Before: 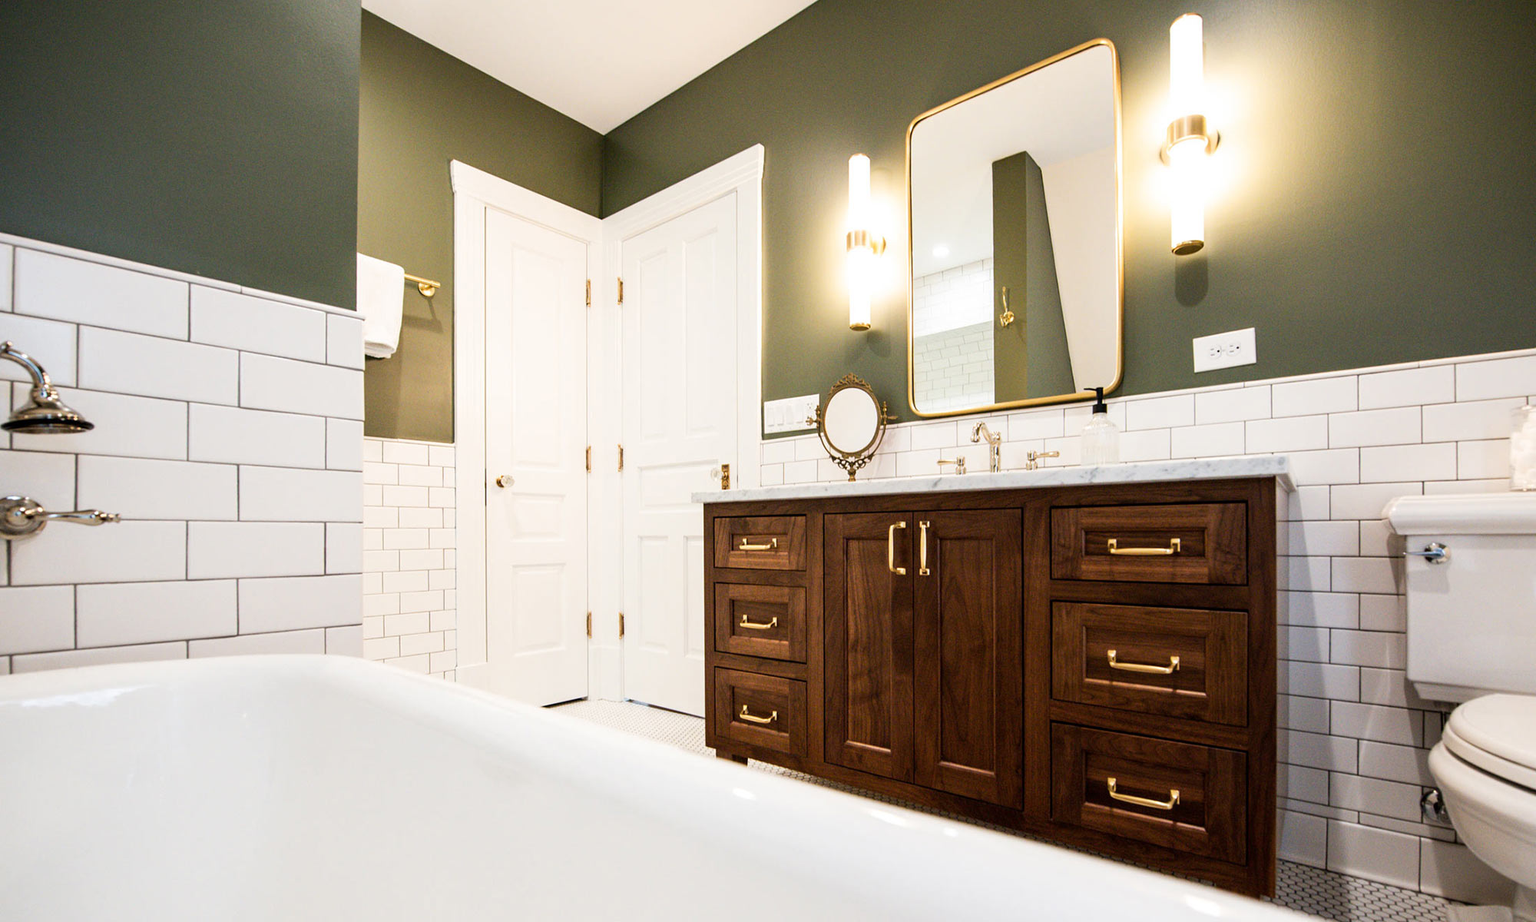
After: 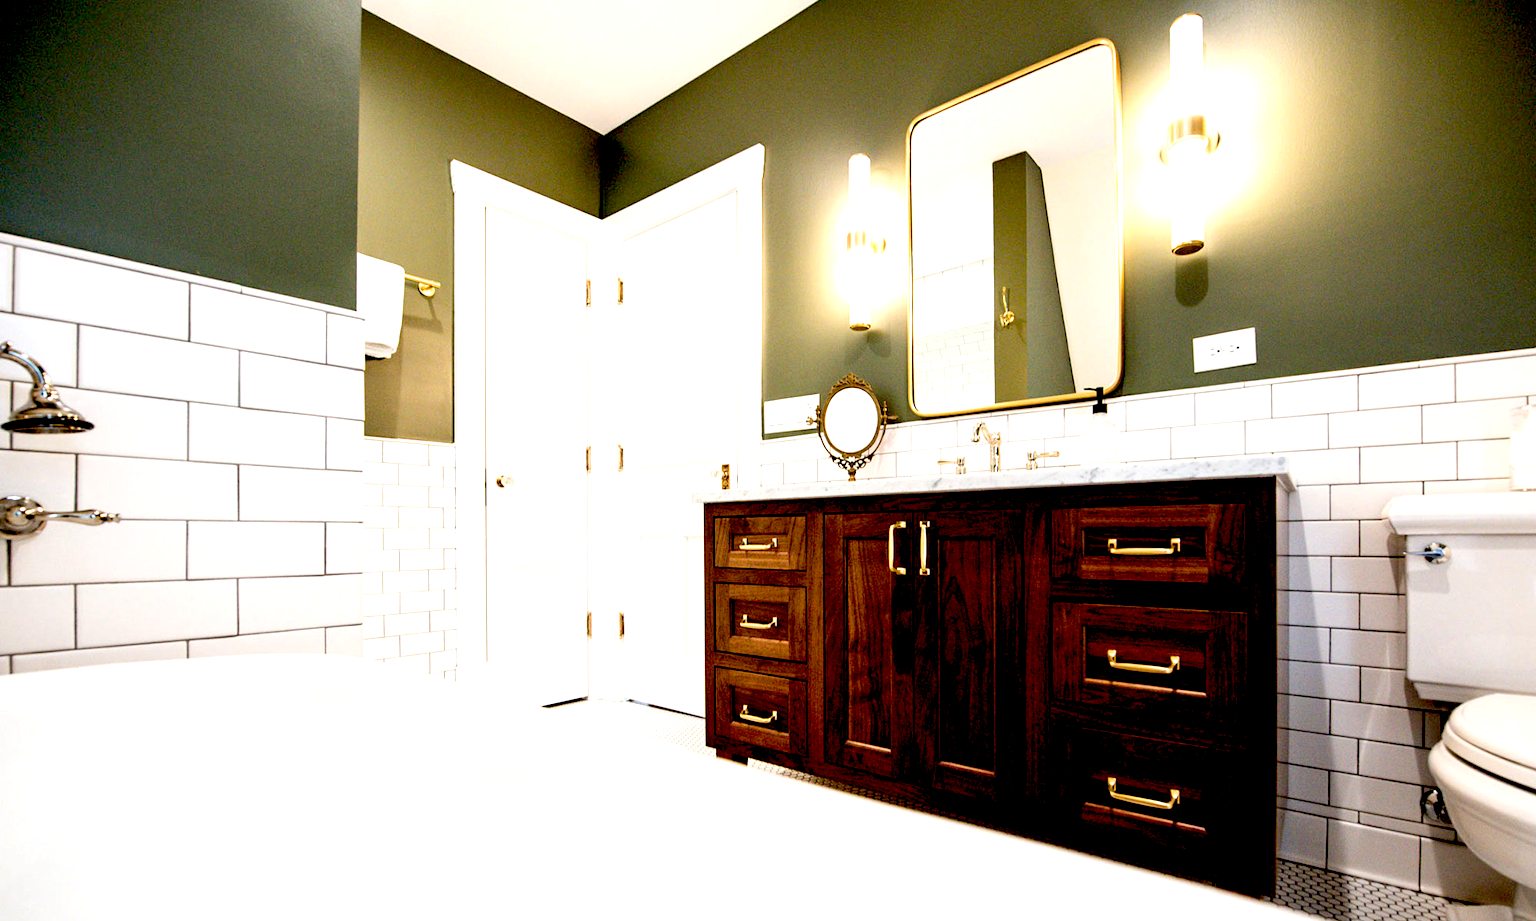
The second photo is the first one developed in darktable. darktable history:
exposure: black level correction 0.039, exposure 0.498 EV, compensate highlight preservation false
